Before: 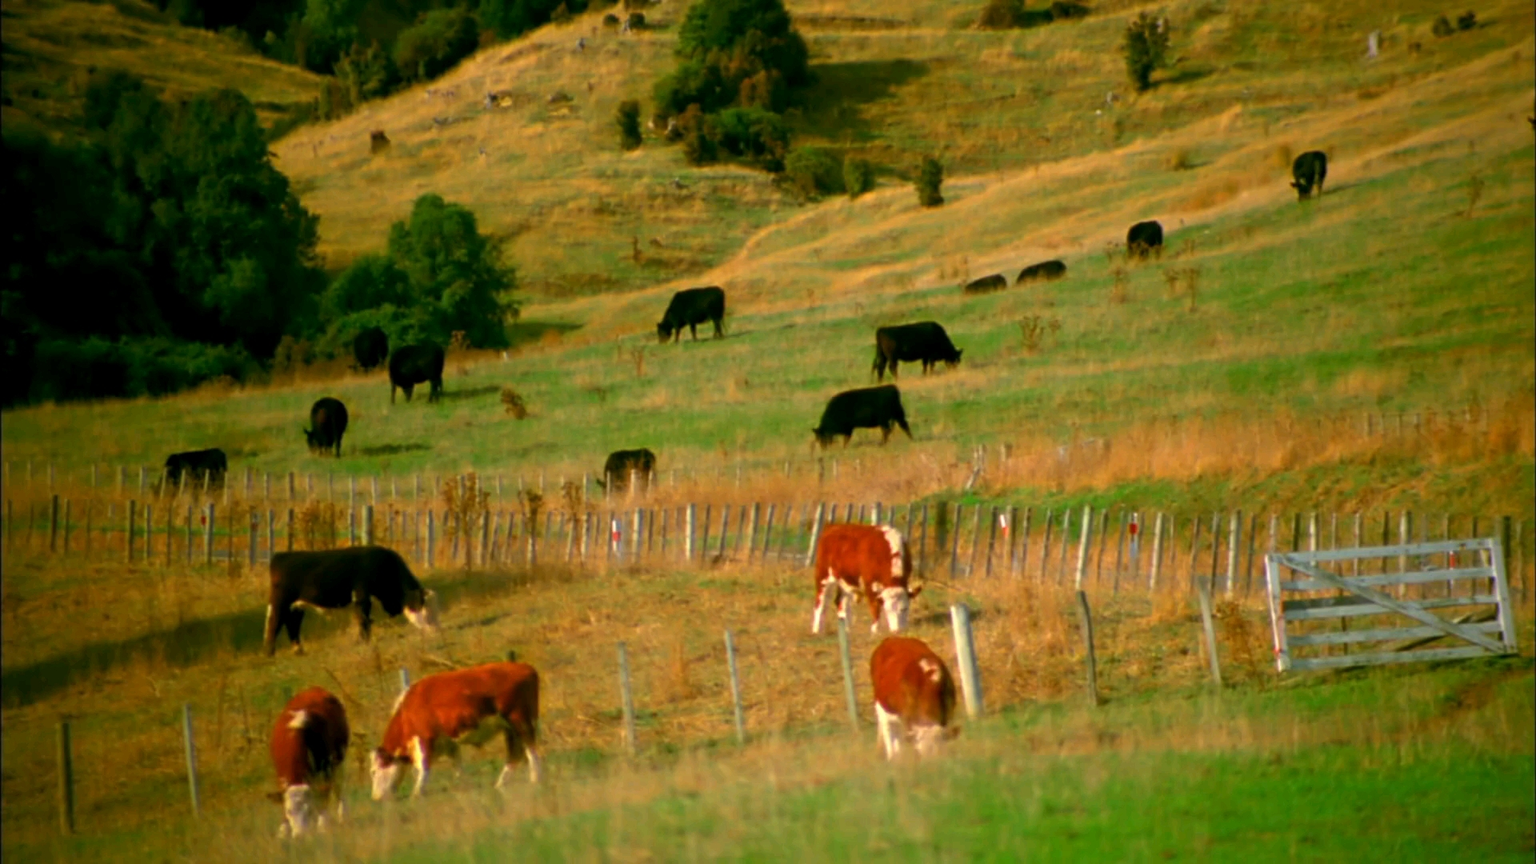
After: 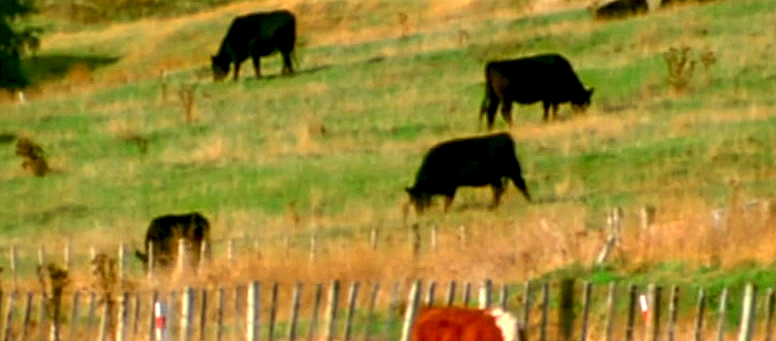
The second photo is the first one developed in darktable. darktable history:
local contrast: highlights 60%, shadows 60%, detail 160%
tone equalizer: -8 EV 0.009 EV, -7 EV -0.037 EV, -6 EV 0.048 EV, -5 EV 0.046 EV, -4 EV 0.312 EV, -3 EV 0.618 EV, -2 EV 0.567 EV, -1 EV 0.182 EV, +0 EV 0.05 EV, smoothing diameter 24.78%, edges refinement/feathering 11.08, preserve details guided filter
crop: left 31.795%, top 32.305%, right 27.783%, bottom 36.061%
